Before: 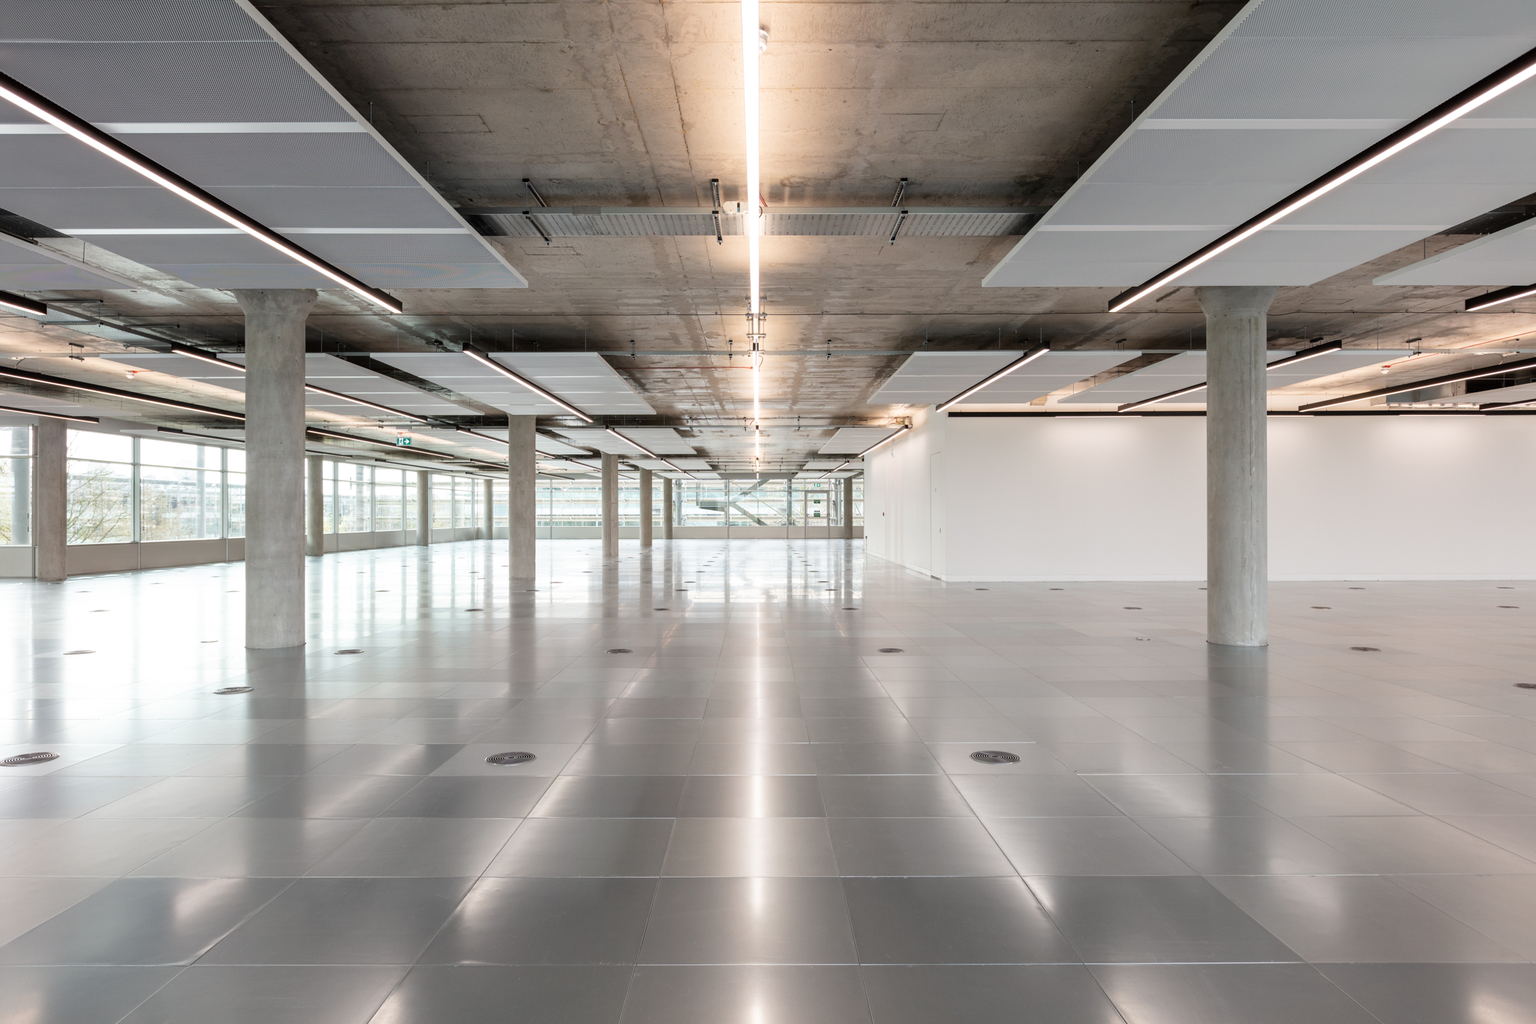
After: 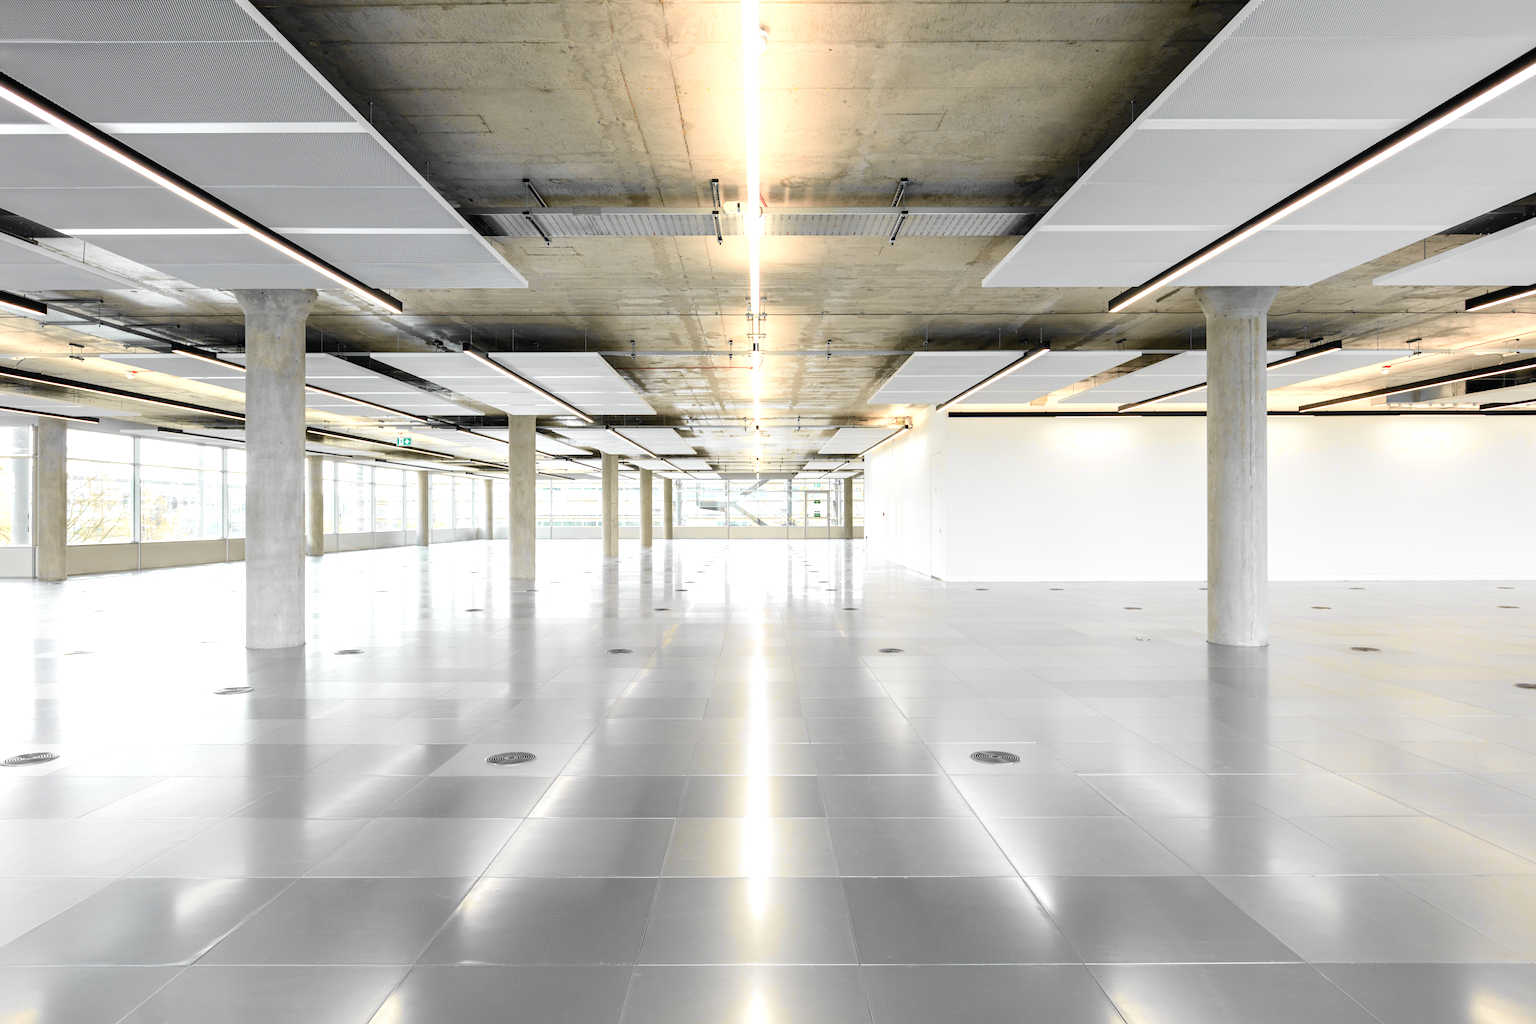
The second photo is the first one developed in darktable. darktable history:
contrast brightness saturation: contrast 0.01, saturation -0.05
exposure: exposure 0.6 EV, compensate highlight preservation false
tone curve: curves: ch0 [(0, 0) (0.071, 0.058) (0.266, 0.268) (0.498, 0.542) (0.766, 0.807) (1, 0.983)]; ch1 [(0, 0) (0.346, 0.307) (0.408, 0.387) (0.463, 0.465) (0.482, 0.493) (0.502, 0.499) (0.517, 0.502) (0.55, 0.548) (0.597, 0.61) (0.651, 0.698) (1, 1)]; ch2 [(0, 0) (0.346, 0.34) (0.434, 0.46) (0.485, 0.494) (0.5, 0.498) (0.517, 0.506) (0.526, 0.539) (0.583, 0.603) (0.625, 0.659) (1, 1)], color space Lab, independent channels, preserve colors none
